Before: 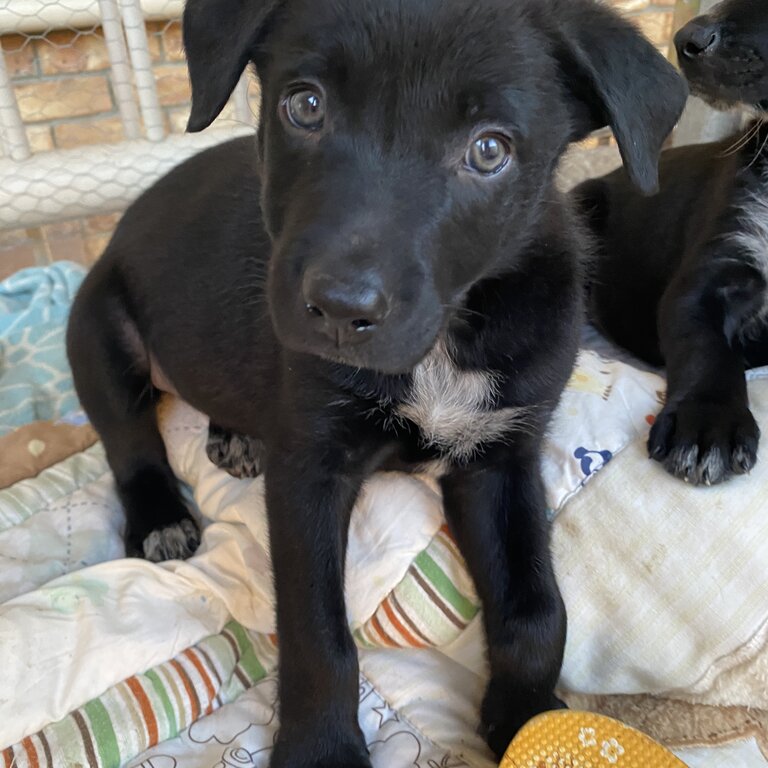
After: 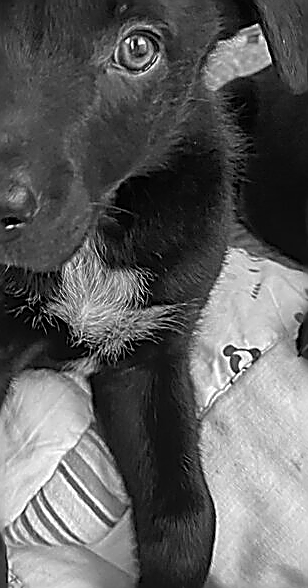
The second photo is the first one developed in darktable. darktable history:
tone equalizer: on, module defaults
monochrome: on, module defaults
local contrast: detail 110%
crop: left 45.721%, top 13.393%, right 14.118%, bottom 10.01%
sharpen: amount 2
